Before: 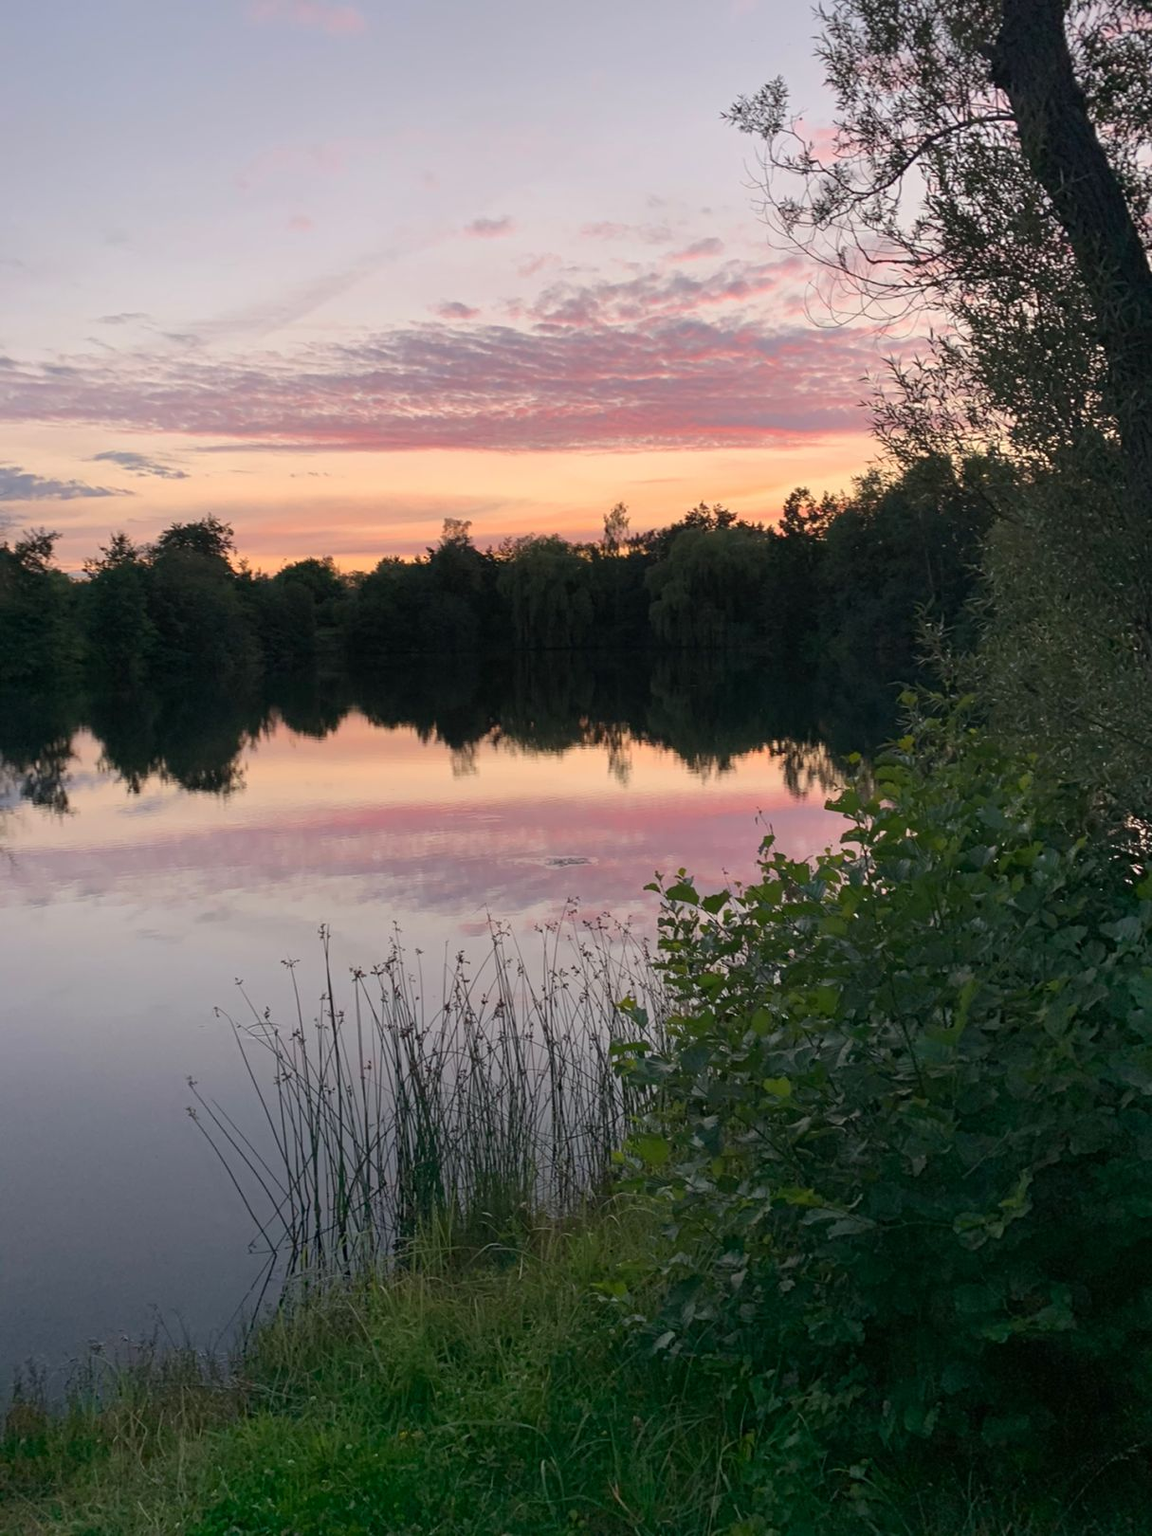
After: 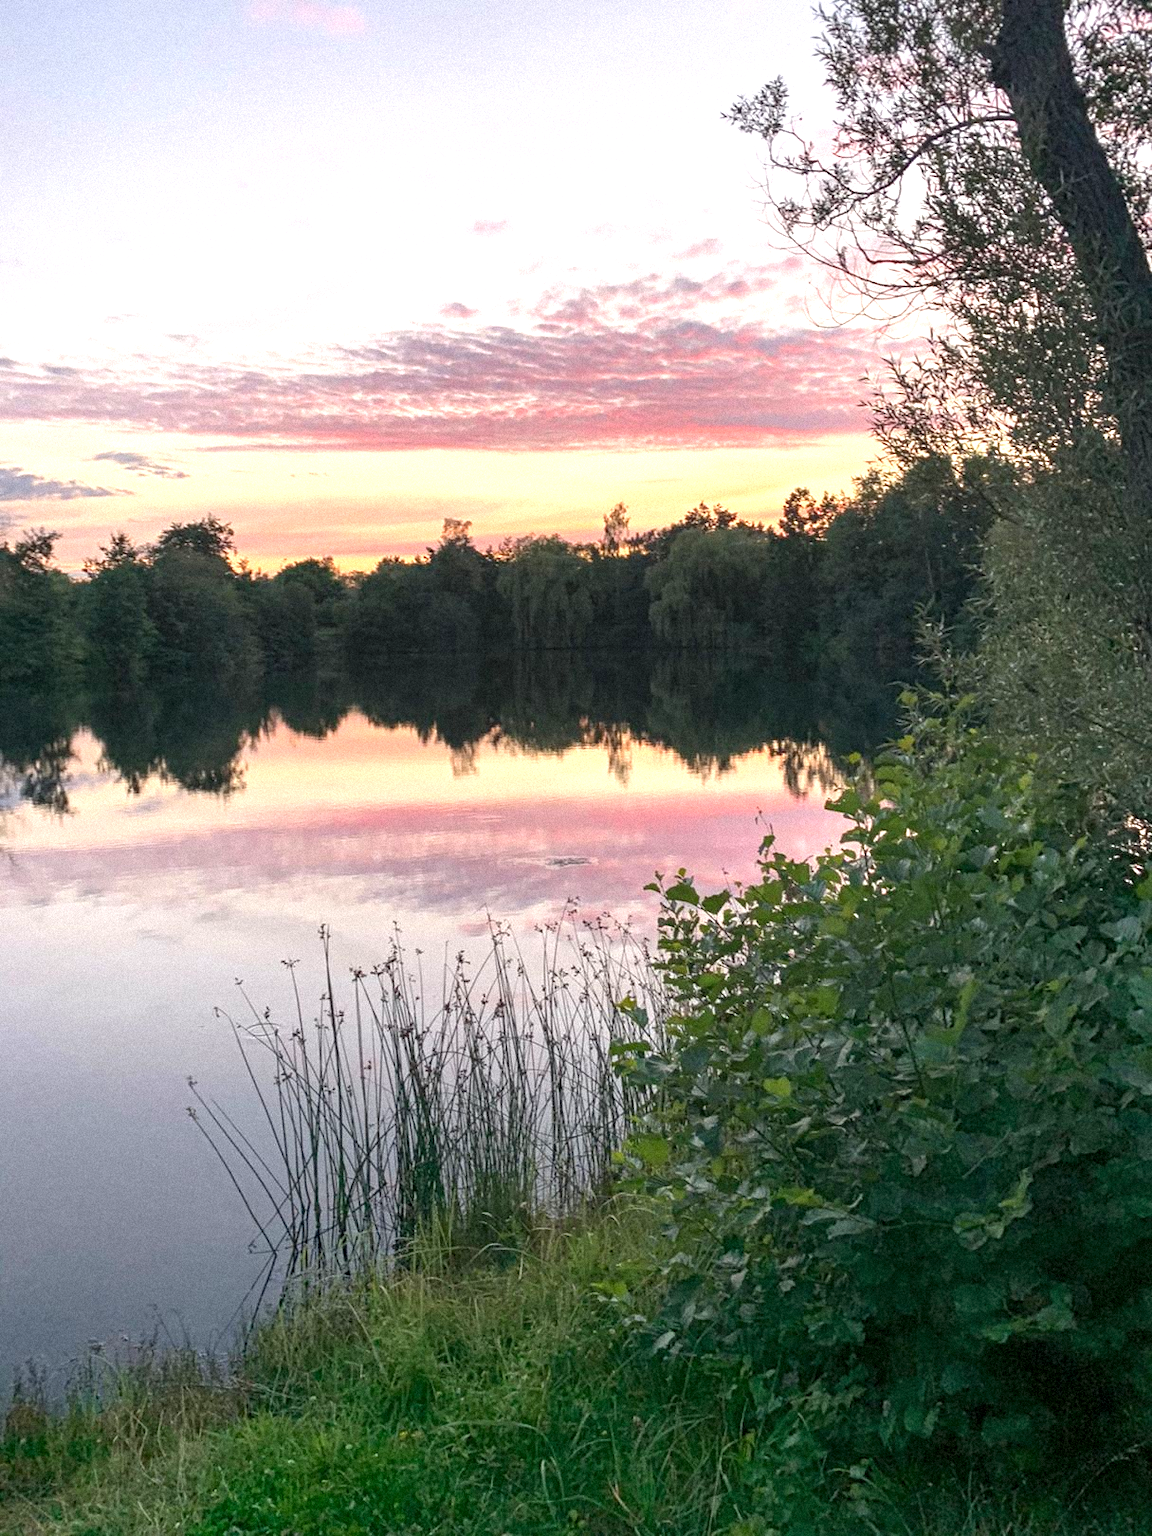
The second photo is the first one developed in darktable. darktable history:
exposure: exposure 1 EV, compensate highlight preservation false
local contrast: on, module defaults
grain: mid-tones bias 0%
shadows and highlights: shadows 20.55, highlights -20.99, soften with gaussian
